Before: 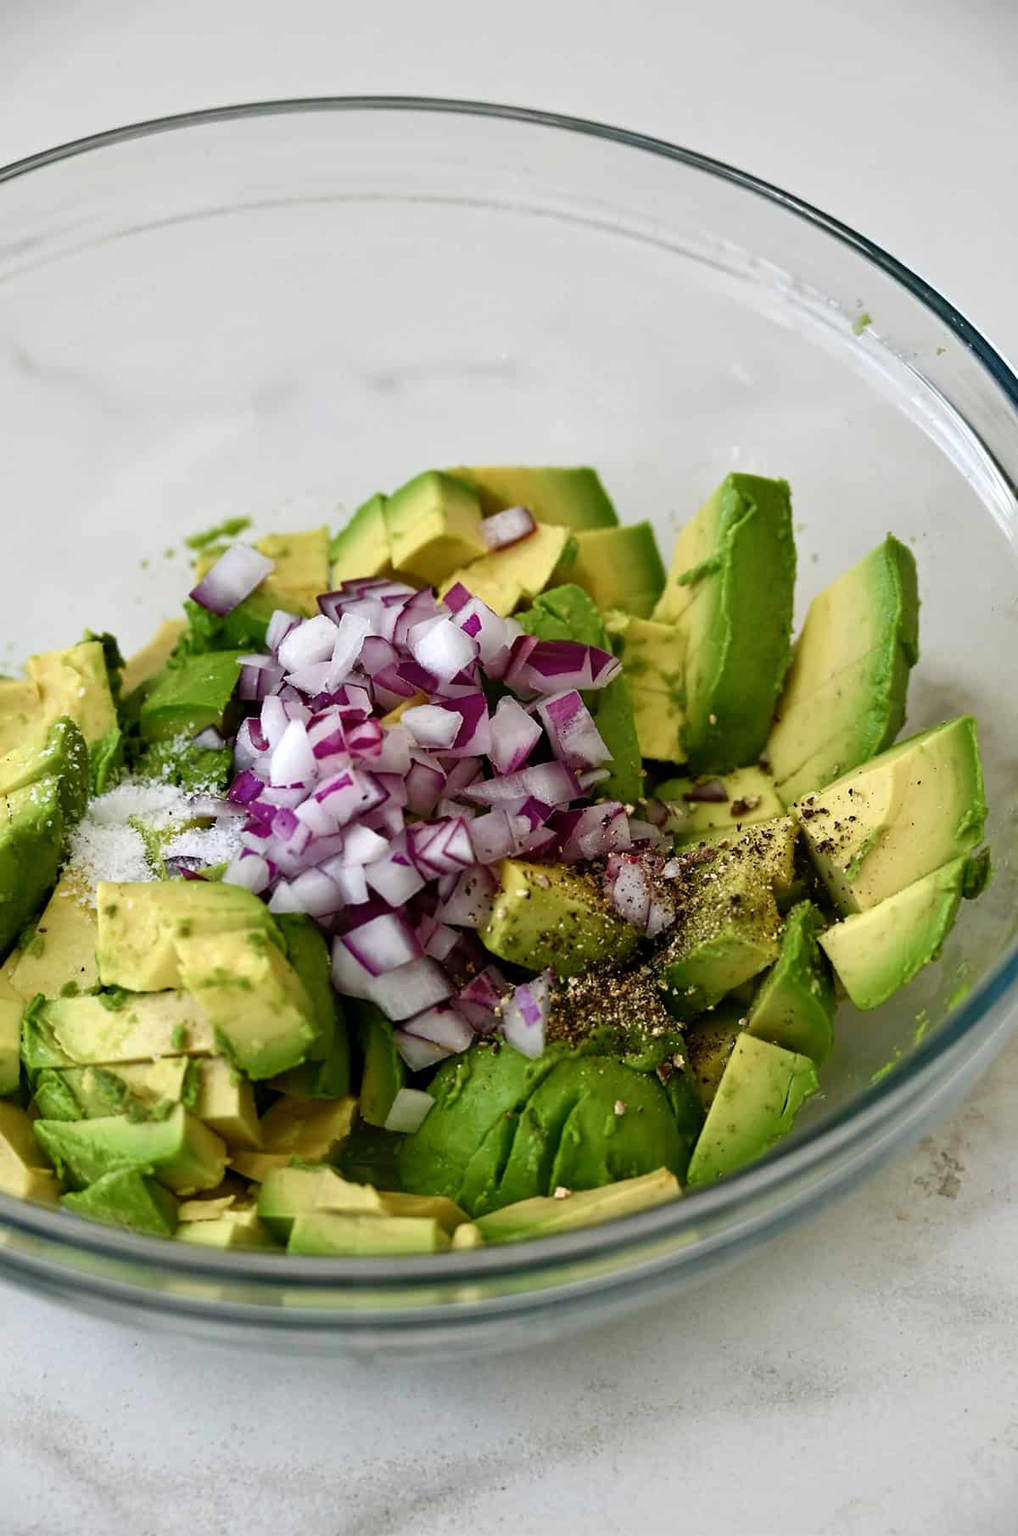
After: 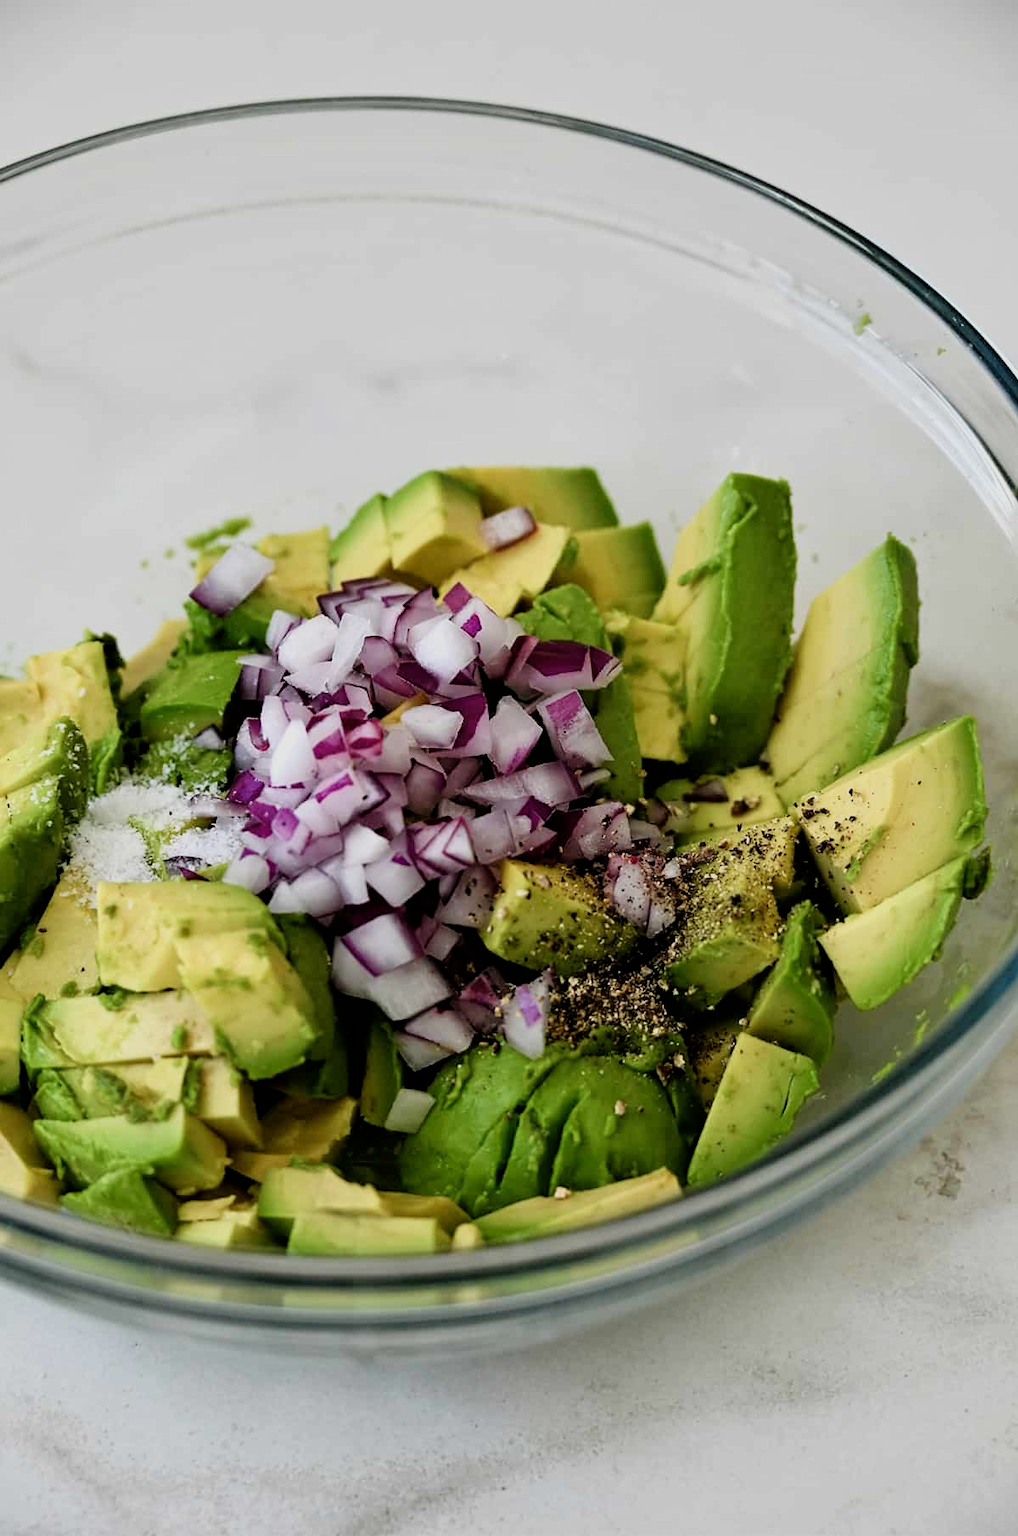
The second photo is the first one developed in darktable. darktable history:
filmic rgb: black relative exposure -8.03 EV, white relative exposure 4.01 EV, hardness 4.17, latitude 50.05%, contrast 1.101
